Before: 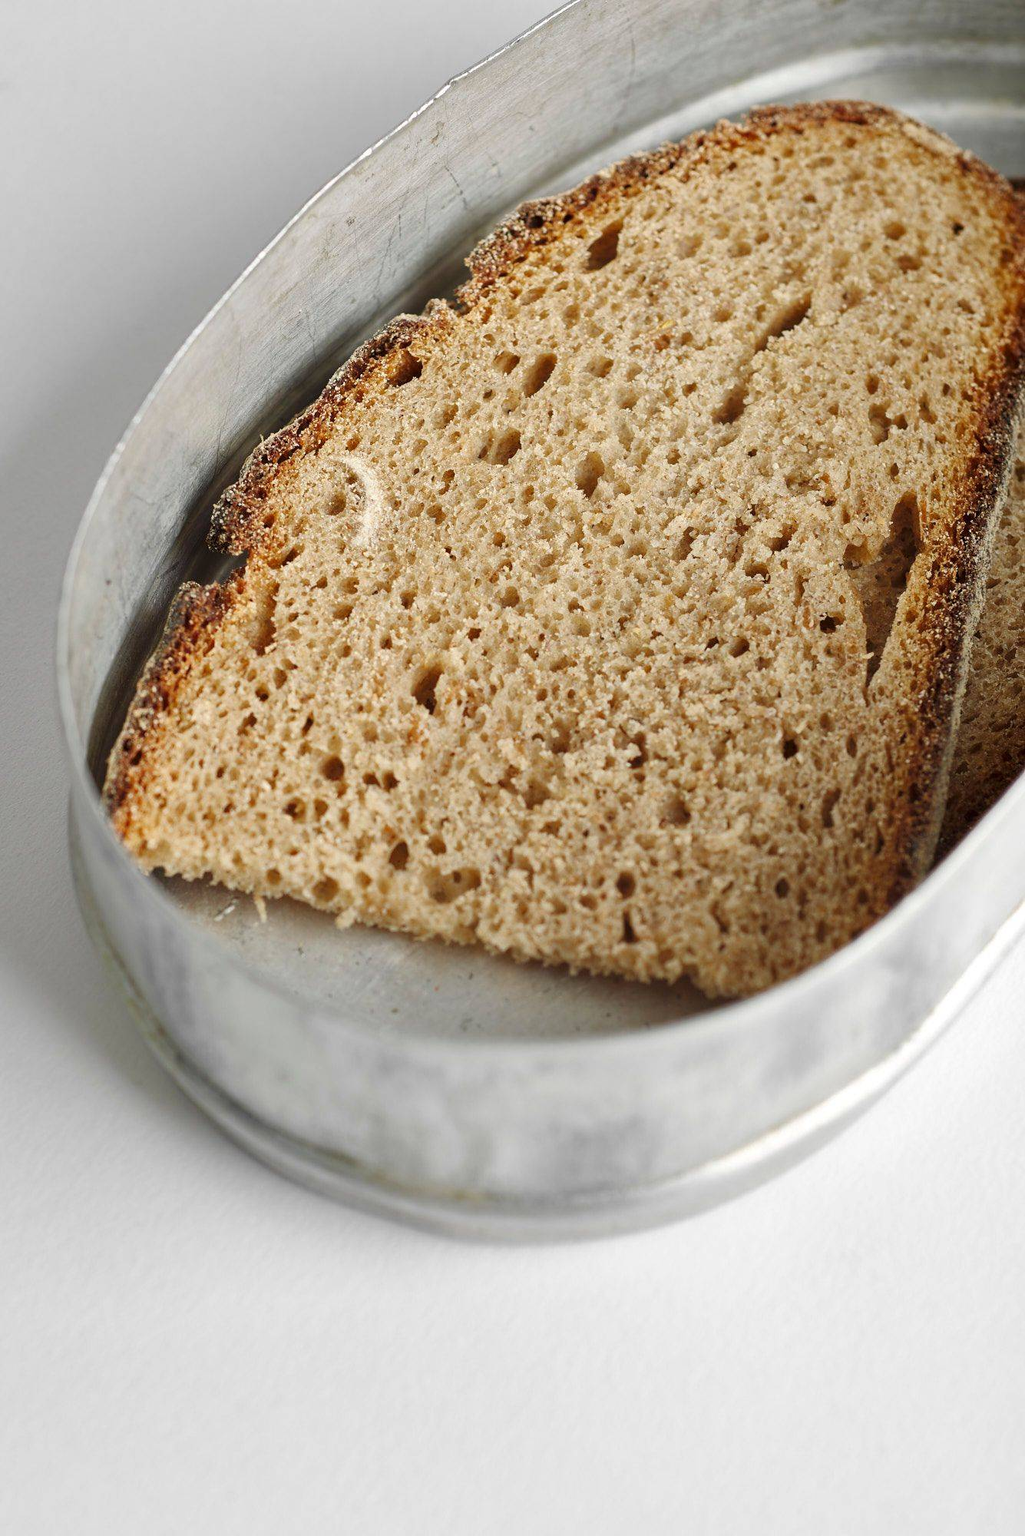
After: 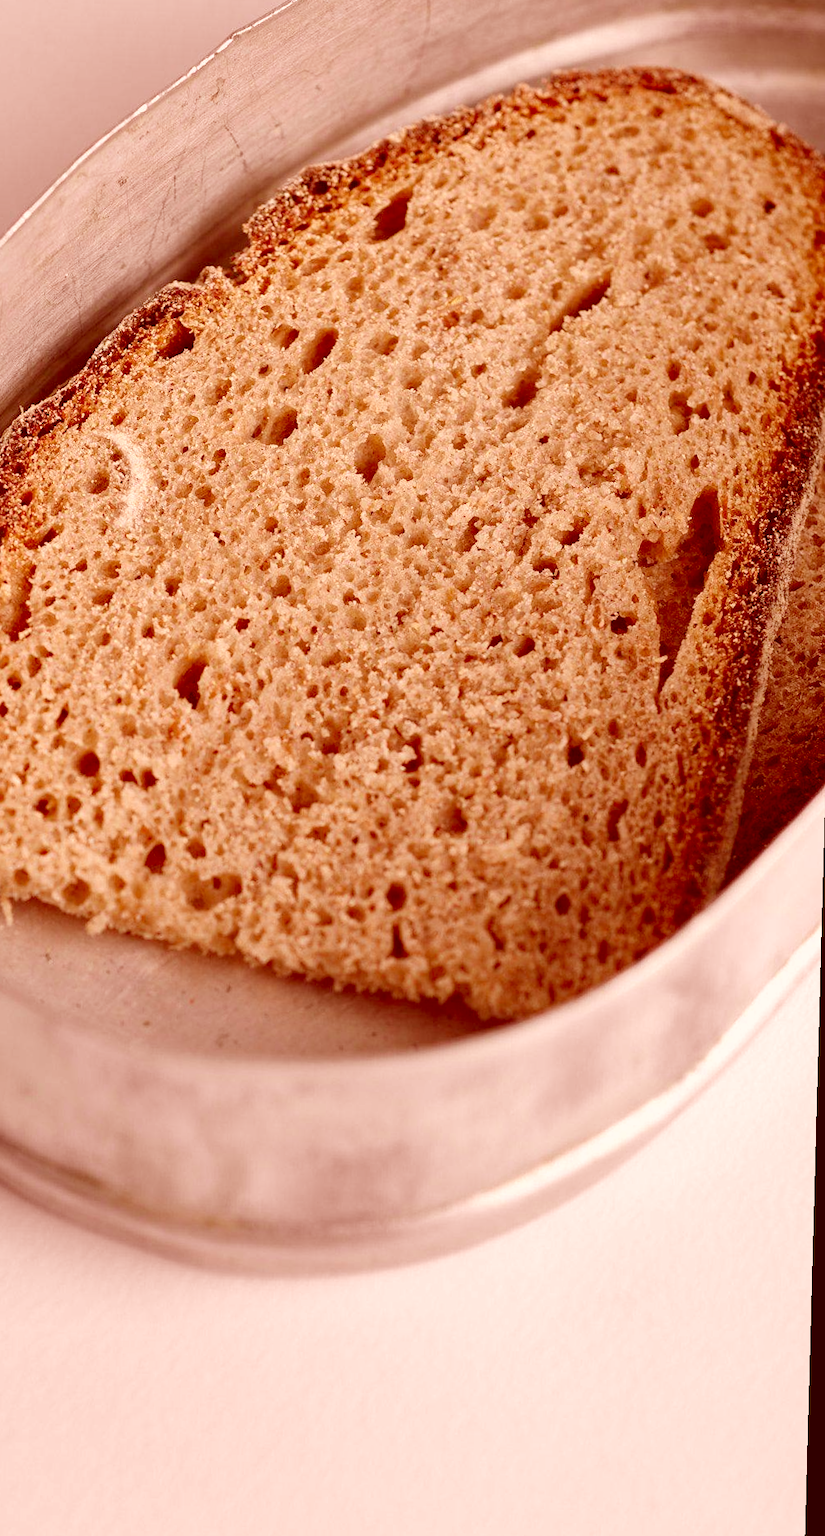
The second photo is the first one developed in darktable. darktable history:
rgb levels: mode RGB, independent channels, levels [[0, 0.474, 1], [0, 0.5, 1], [0, 0.5, 1]]
crop and rotate: left 24.6%
color zones: curves: ch1 [(0.25, 0.5) (0.747, 0.71)]
color correction: highlights a* 9.03, highlights b* 8.71, shadows a* 40, shadows b* 40, saturation 0.8
rotate and perspective: rotation 1.57°, crop left 0.018, crop right 0.982, crop top 0.039, crop bottom 0.961
